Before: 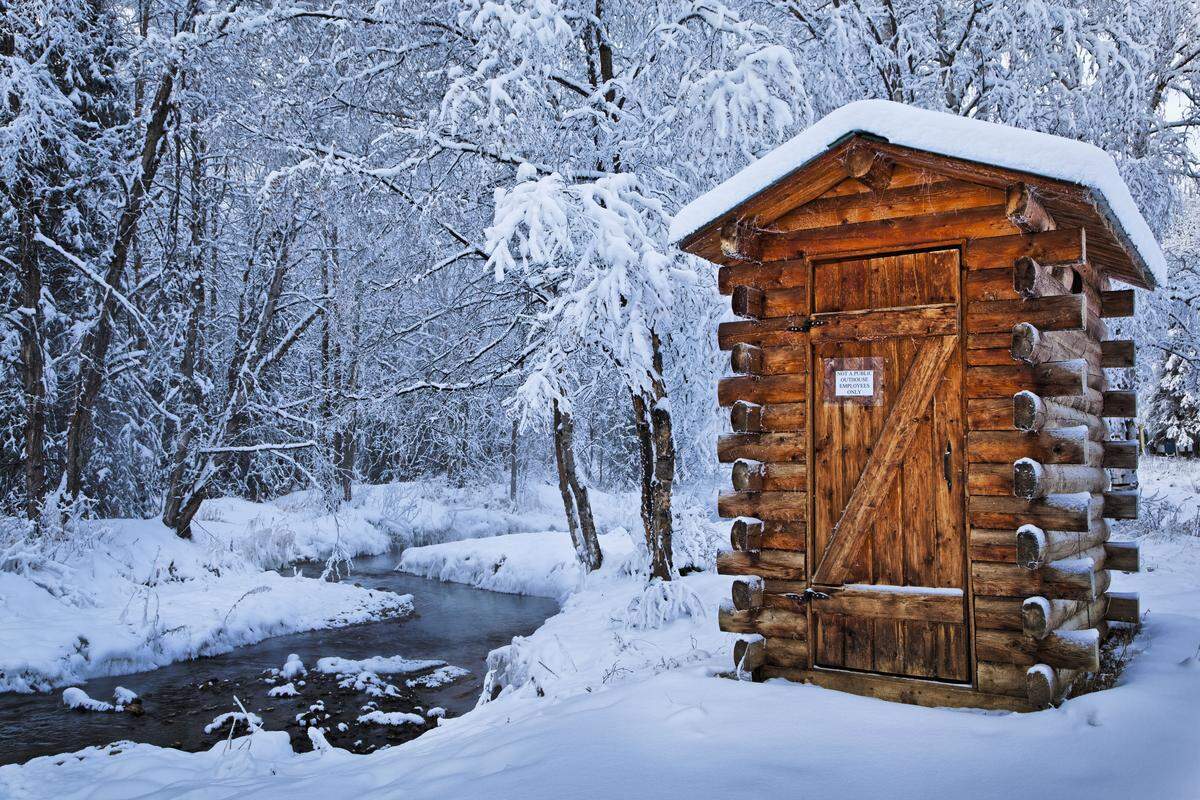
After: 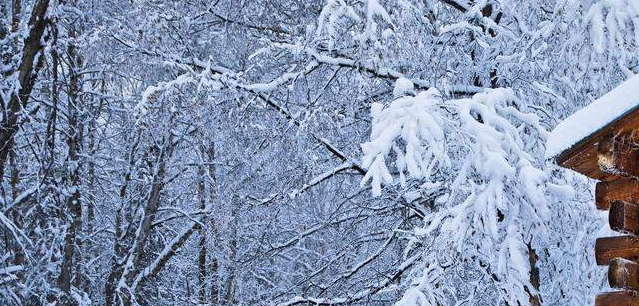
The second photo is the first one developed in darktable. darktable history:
crop: left 10.323%, top 10.674%, right 36.422%, bottom 51.017%
